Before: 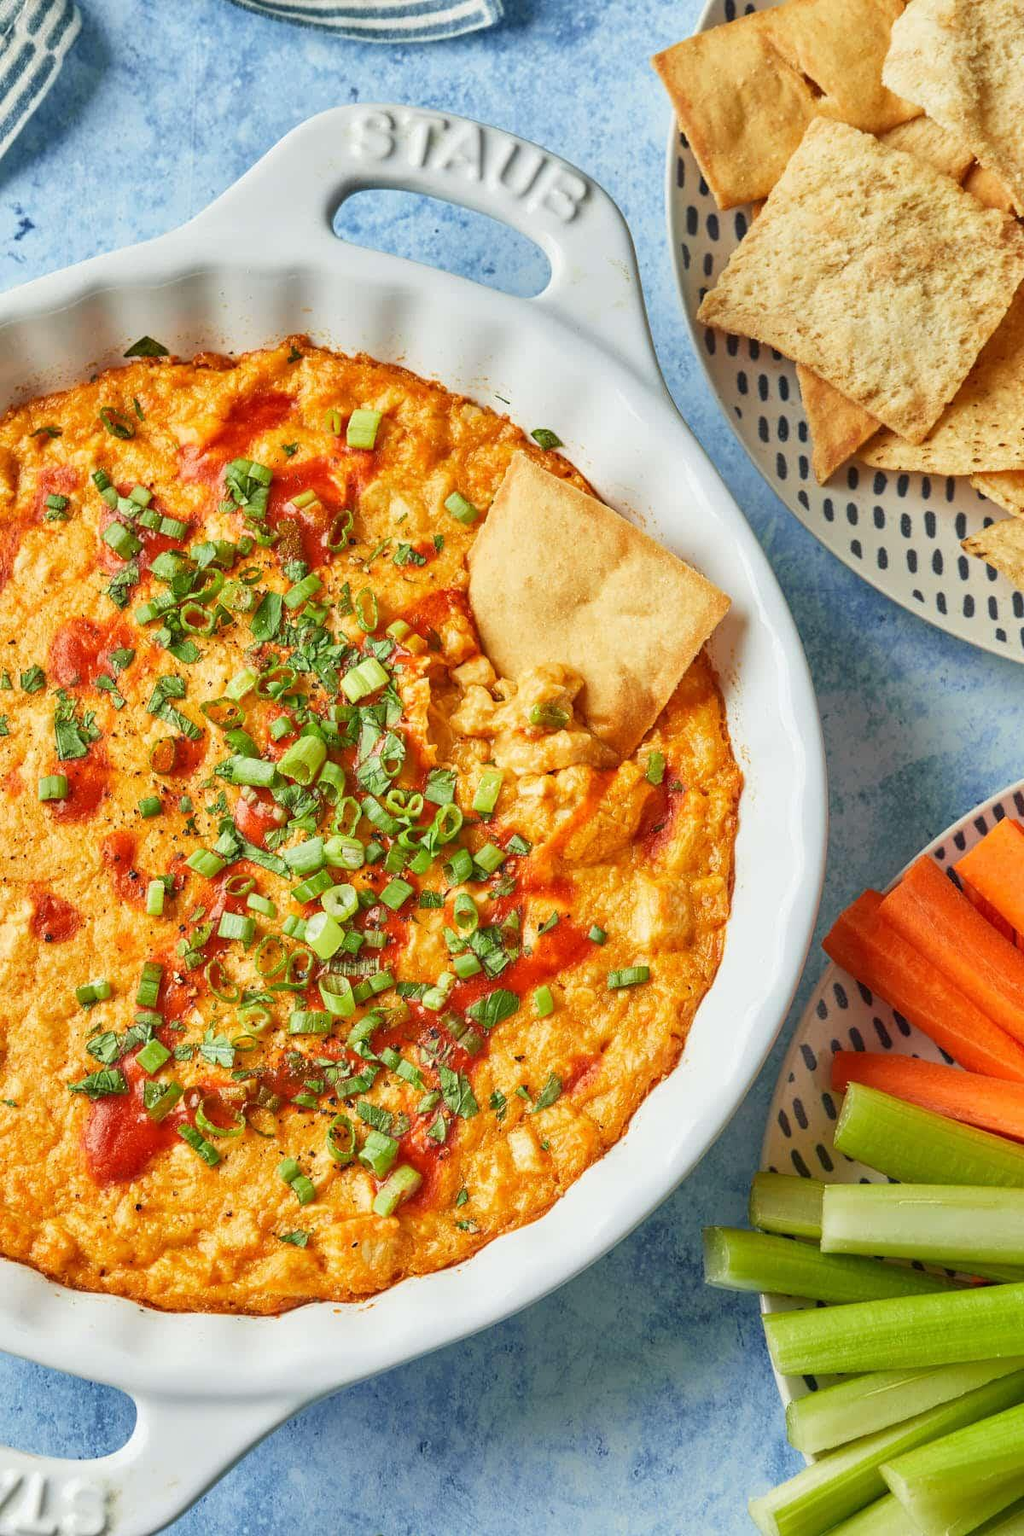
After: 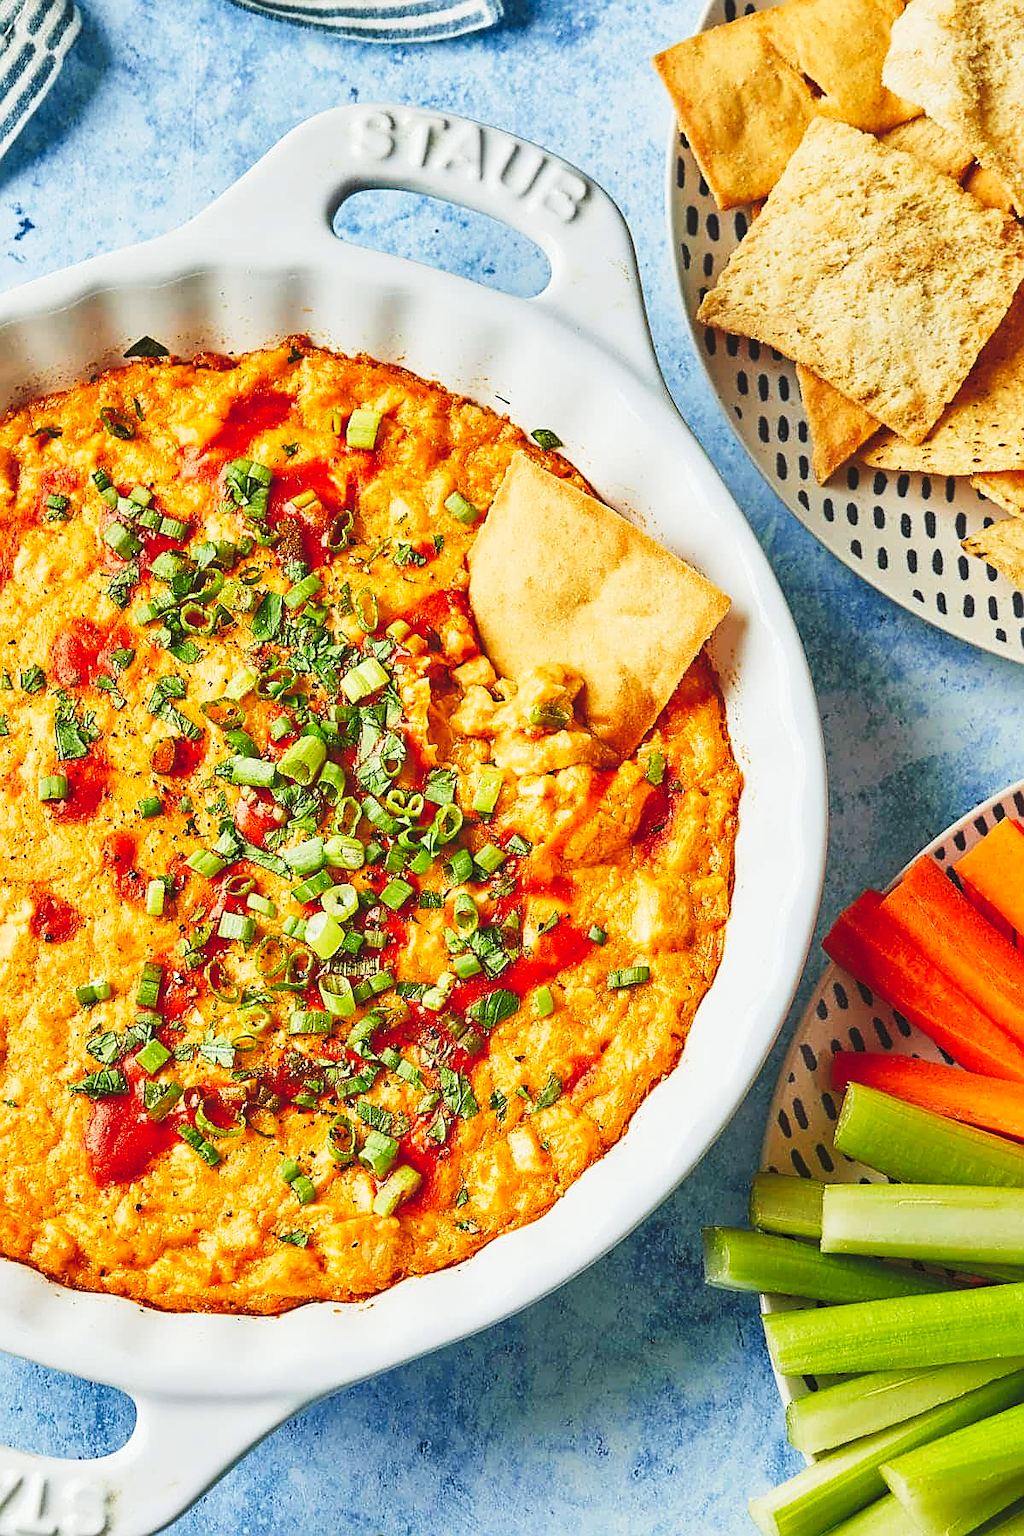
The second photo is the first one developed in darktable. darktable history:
tone curve: curves: ch0 [(0, 0) (0.003, 0.103) (0.011, 0.103) (0.025, 0.105) (0.044, 0.108) (0.069, 0.108) (0.1, 0.111) (0.136, 0.121) (0.177, 0.145) (0.224, 0.174) (0.277, 0.223) (0.335, 0.289) (0.399, 0.374) (0.468, 0.47) (0.543, 0.579) (0.623, 0.687) (0.709, 0.787) (0.801, 0.879) (0.898, 0.942) (1, 1)], preserve colors none
sharpen: radius 1.4, amount 1.25, threshold 0.7
